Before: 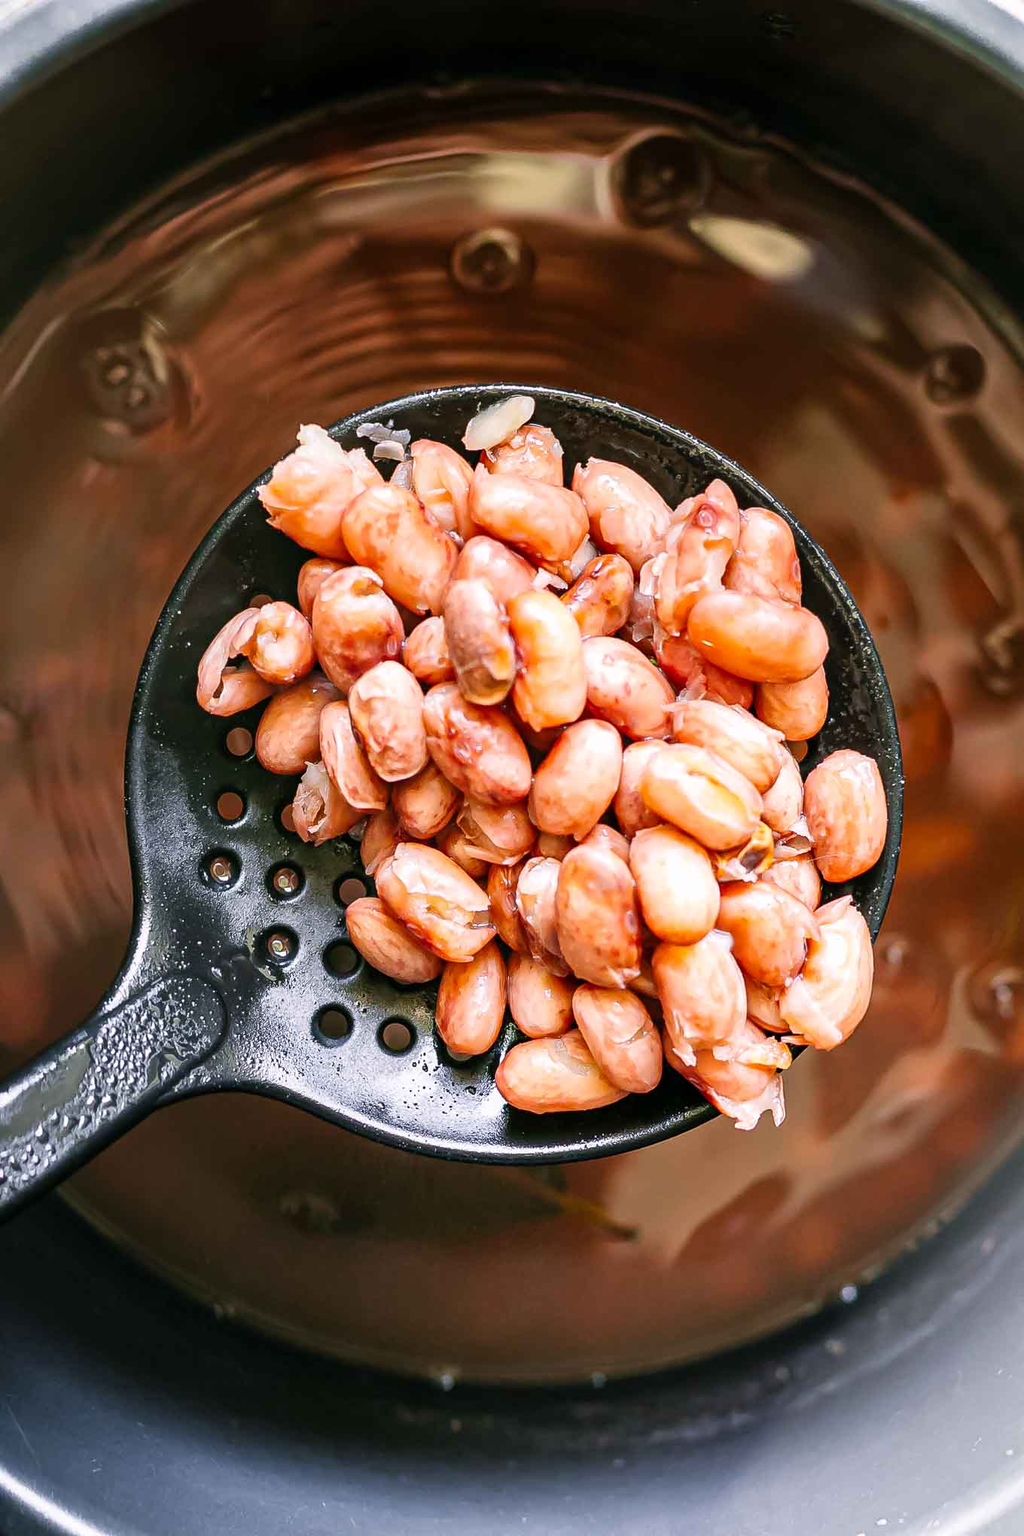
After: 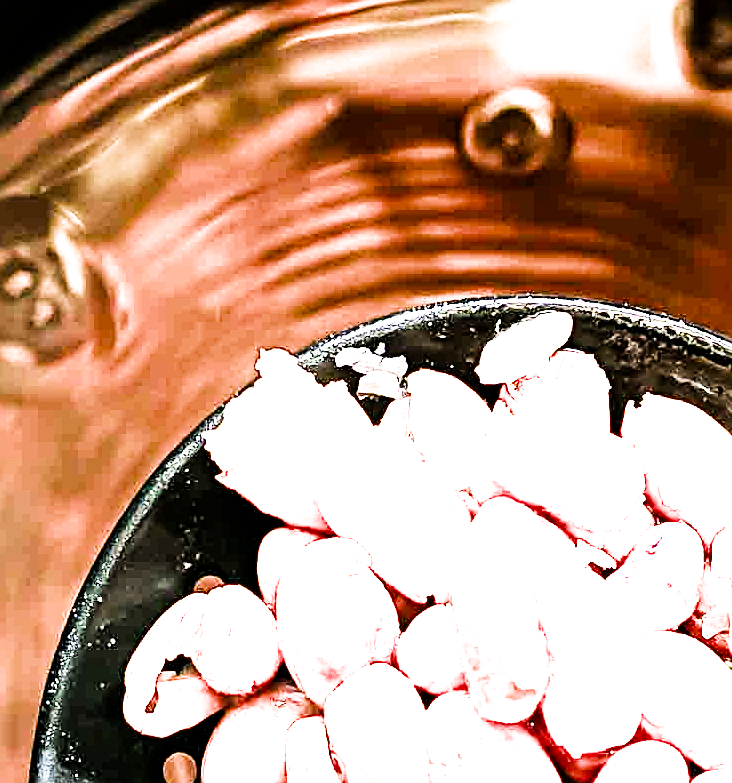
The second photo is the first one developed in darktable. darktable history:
sharpen: radius 2.61, amount 0.699
tone equalizer: -8 EV -1.1 EV, -7 EV -0.98 EV, -6 EV -0.887 EV, -5 EV -0.604 EV, -3 EV 0.554 EV, -2 EV 0.848 EV, -1 EV 0.986 EV, +0 EV 1.05 EV, edges refinement/feathering 500, mask exposure compensation -1.26 EV, preserve details no
crop: left 10.156%, top 10.495%, right 35.966%, bottom 51.102%
filmic rgb: middle gray luminance 12.49%, black relative exposure -10.13 EV, white relative exposure 3.47 EV, target black luminance 0%, hardness 5.76, latitude 45.09%, contrast 1.232, highlights saturation mix 5.14%, shadows ↔ highlights balance 26.9%, color science v4 (2020)
local contrast: mode bilateral grid, contrast 9, coarseness 25, detail 115%, midtone range 0.2
exposure: black level correction 0.001, exposure 1.73 EV, compensate highlight preservation false
